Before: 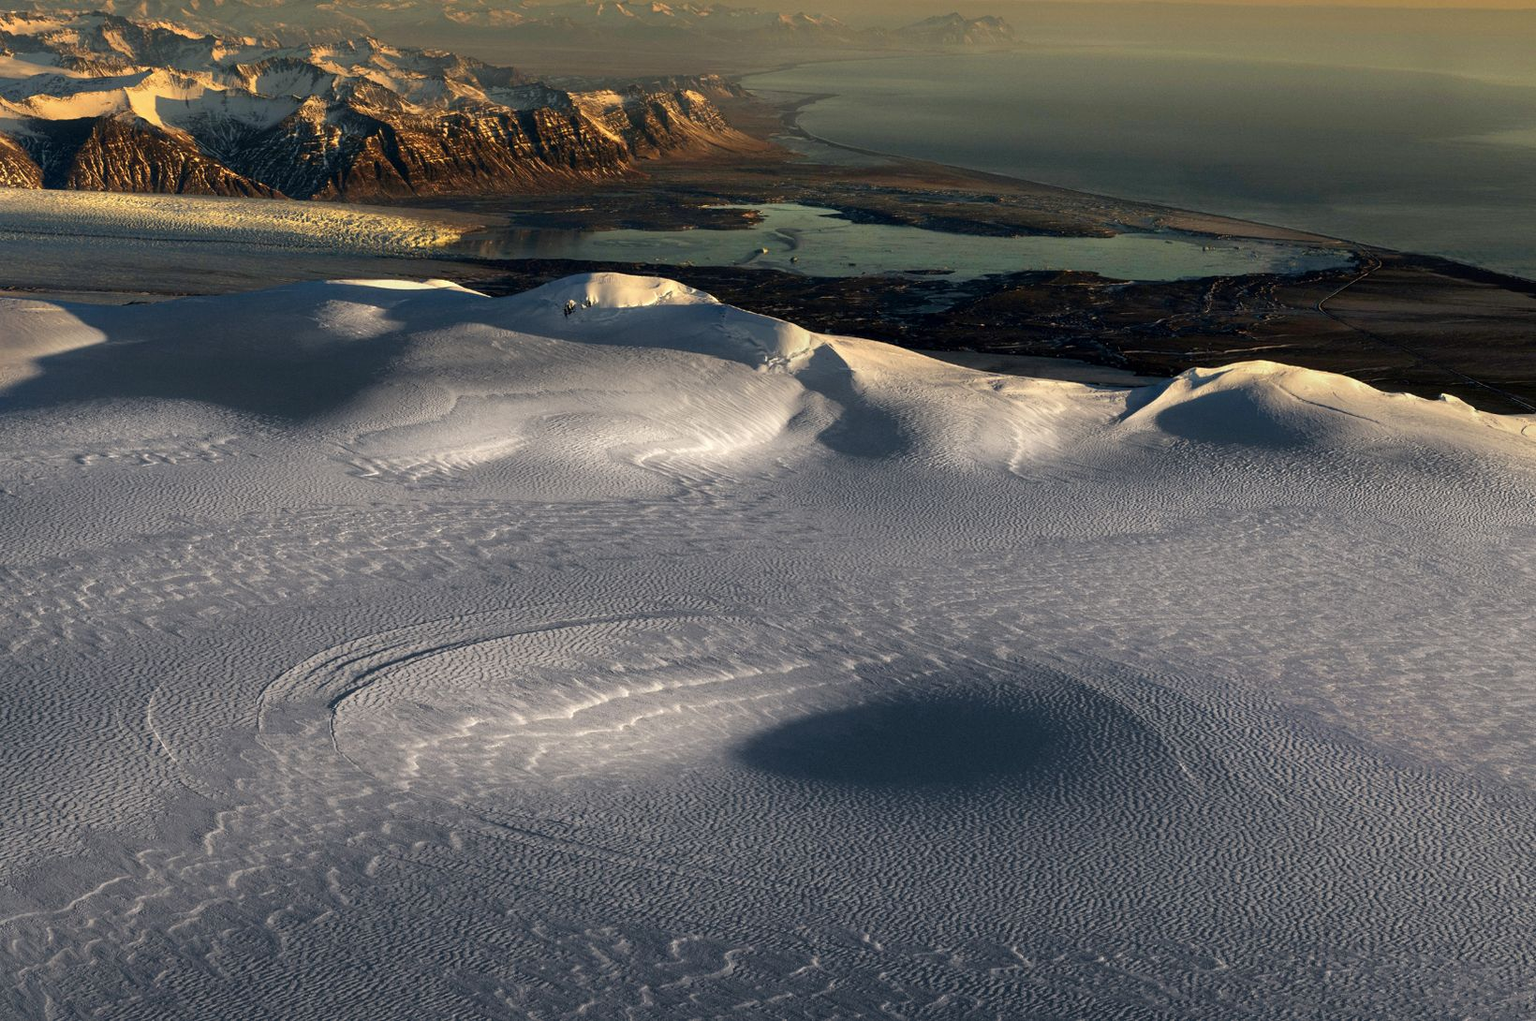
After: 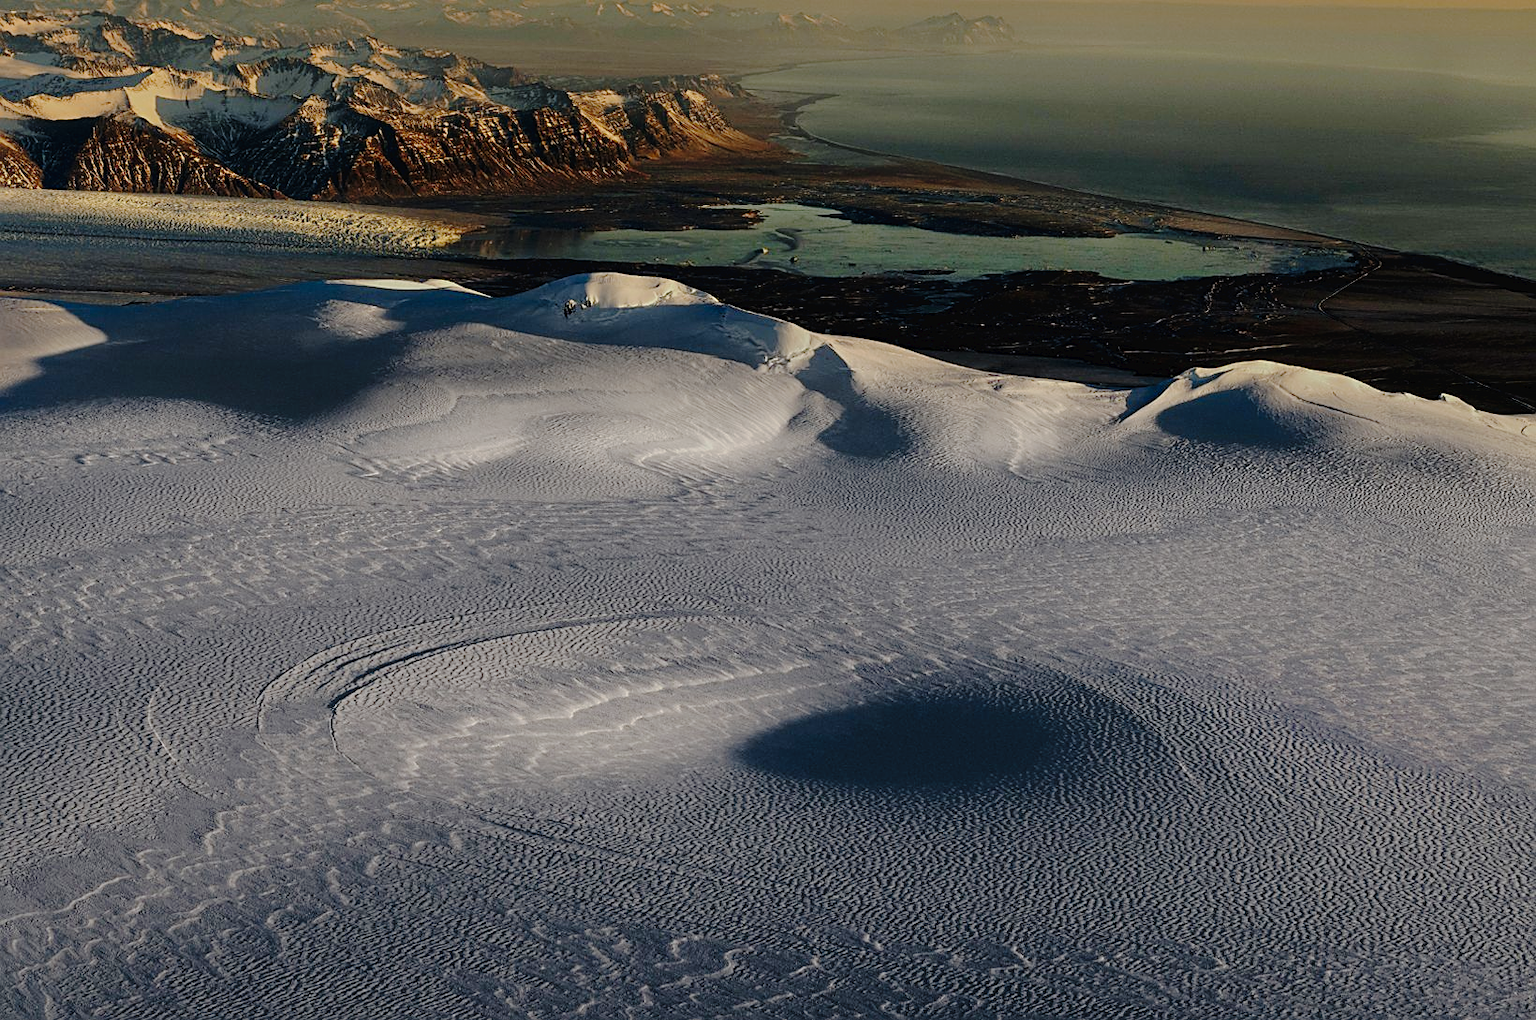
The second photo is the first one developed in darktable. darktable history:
exposure: black level correction 0, exposure -0.718 EV, compensate exposure bias true, compensate highlight preservation false
sharpen: on, module defaults
tone curve: curves: ch0 [(0, 0) (0.003, 0.021) (0.011, 0.021) (0.025, 0.021) (0.044, 0.033) (0.069, 0.053) (0.1, 0.08) (0.136, 0.114) (0.177, 0.171) (0.224, 0.246) (0.277, 0.332) (0.335, 0.424) (0.399, 0.496) (0.468, 0.561) (0.543, 0.627) (0.623, 0.685) (0.709, 0.741) (0.801, 0.813) (0.898, 0.902) (1, 1)], preserve colors none
